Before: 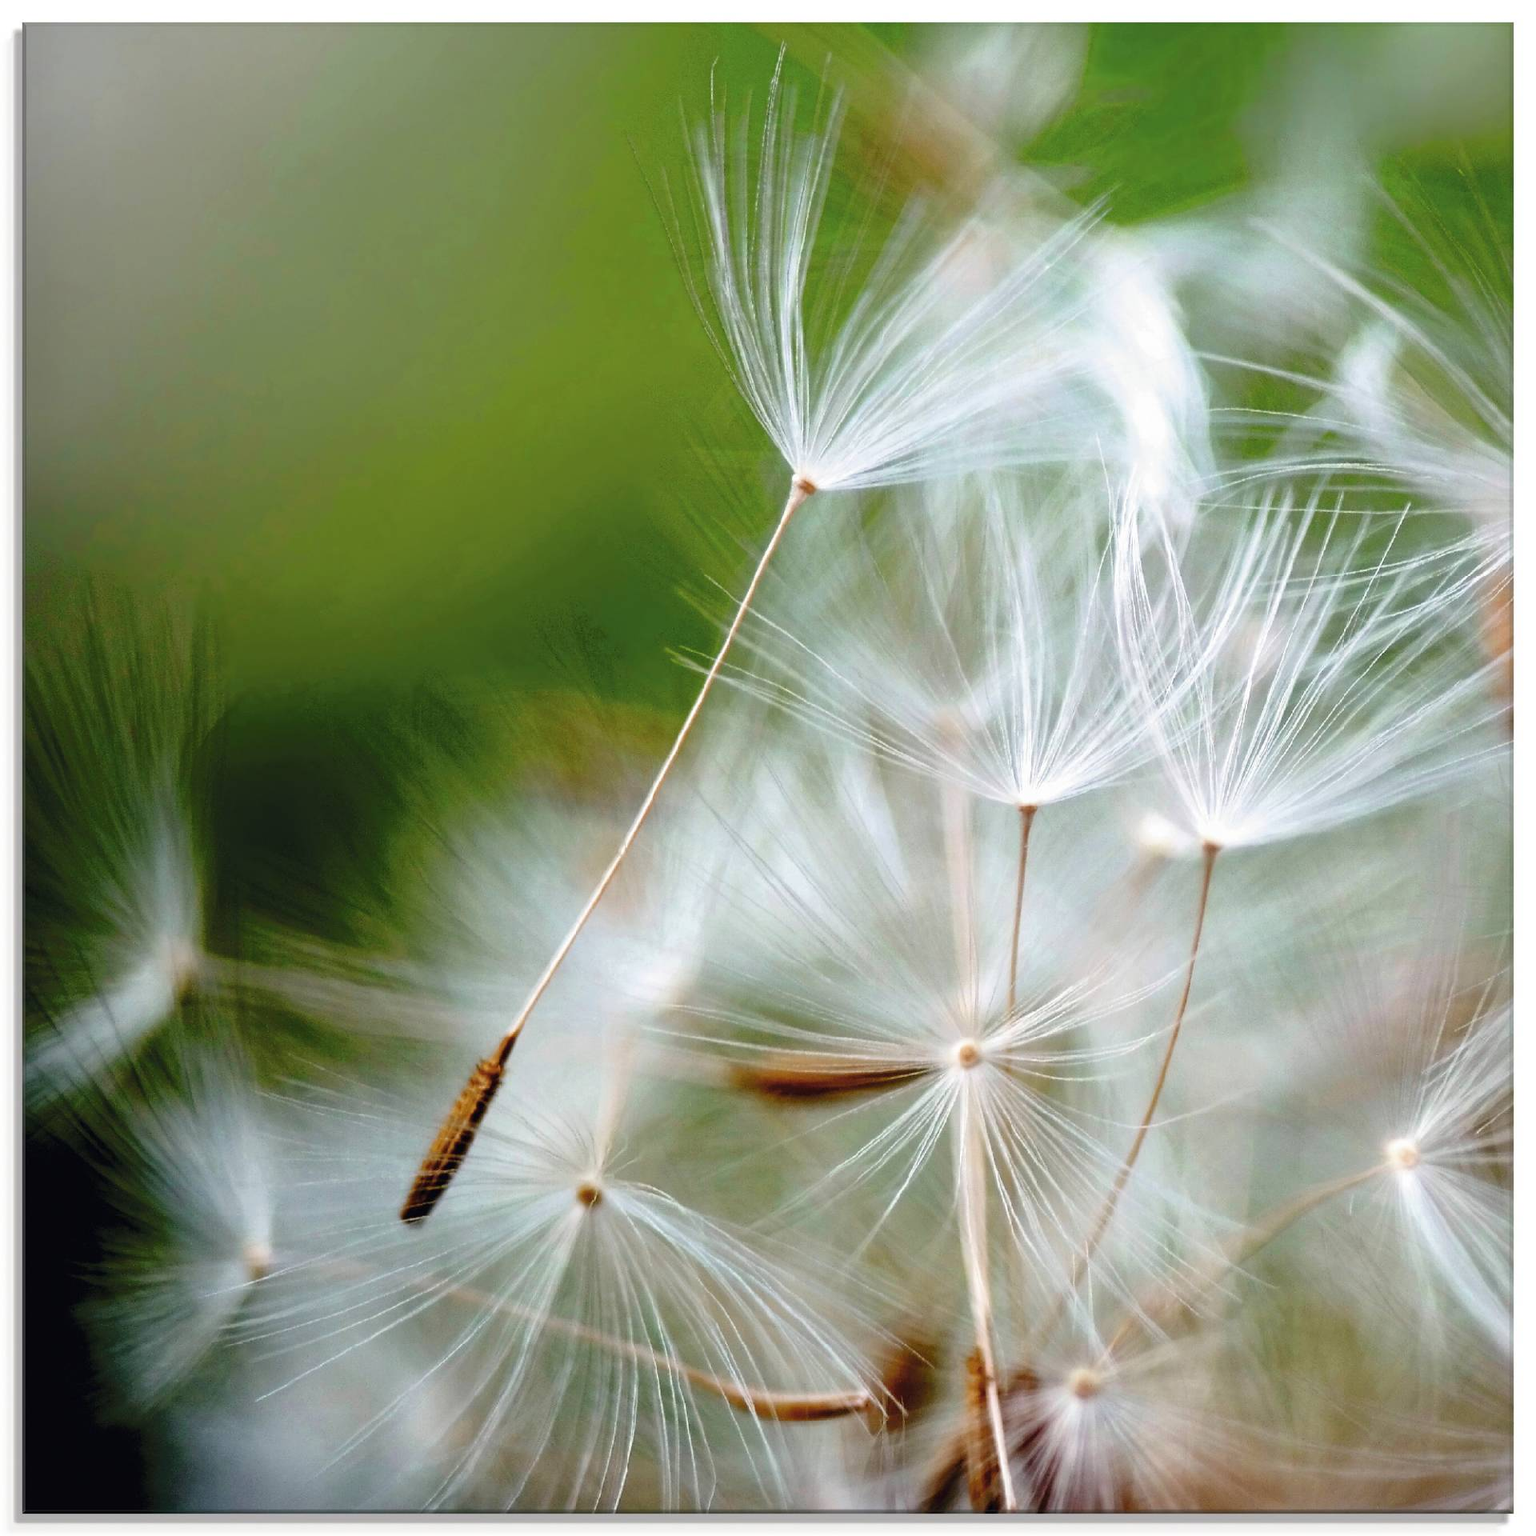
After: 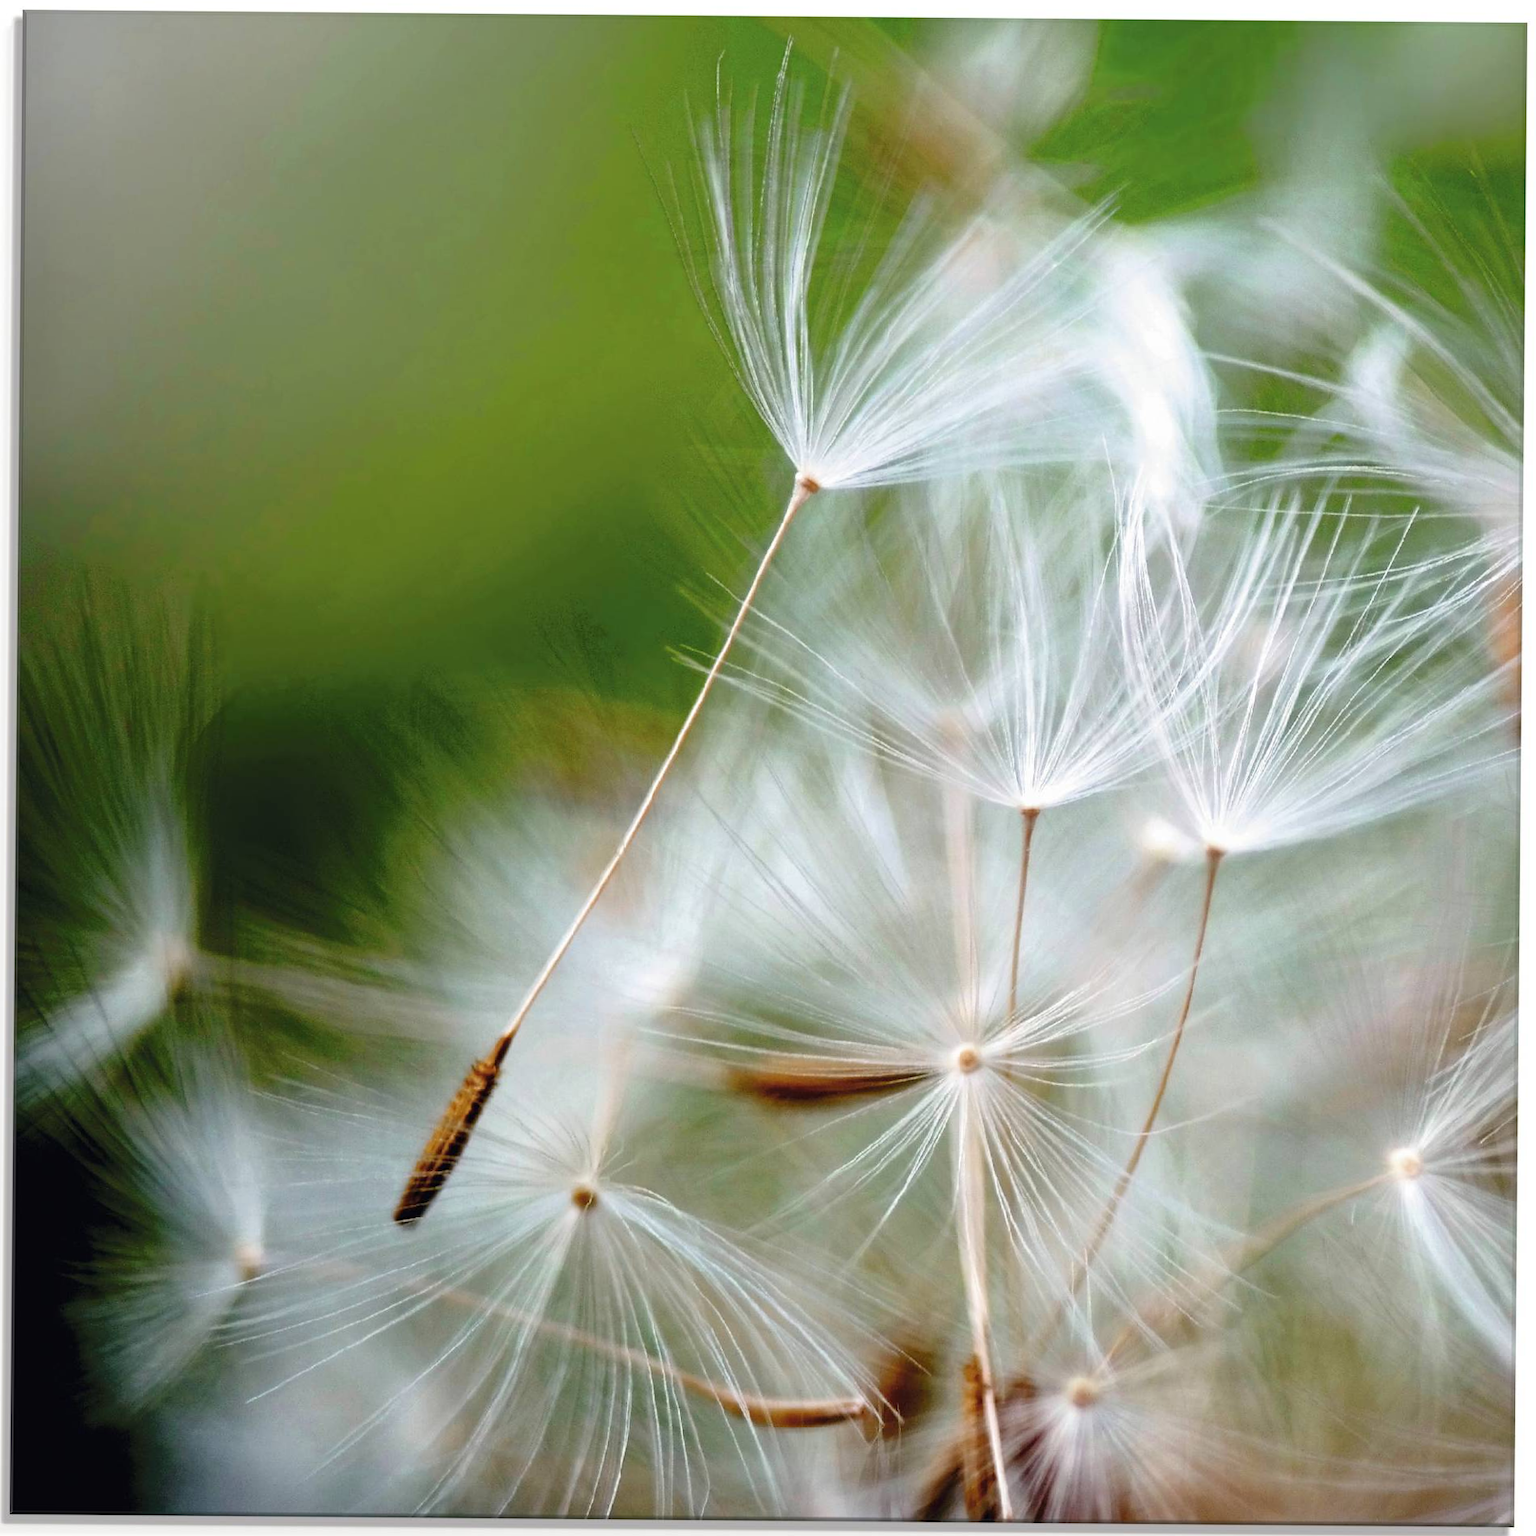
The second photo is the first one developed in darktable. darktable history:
crop and rotate: angle -0.497°
